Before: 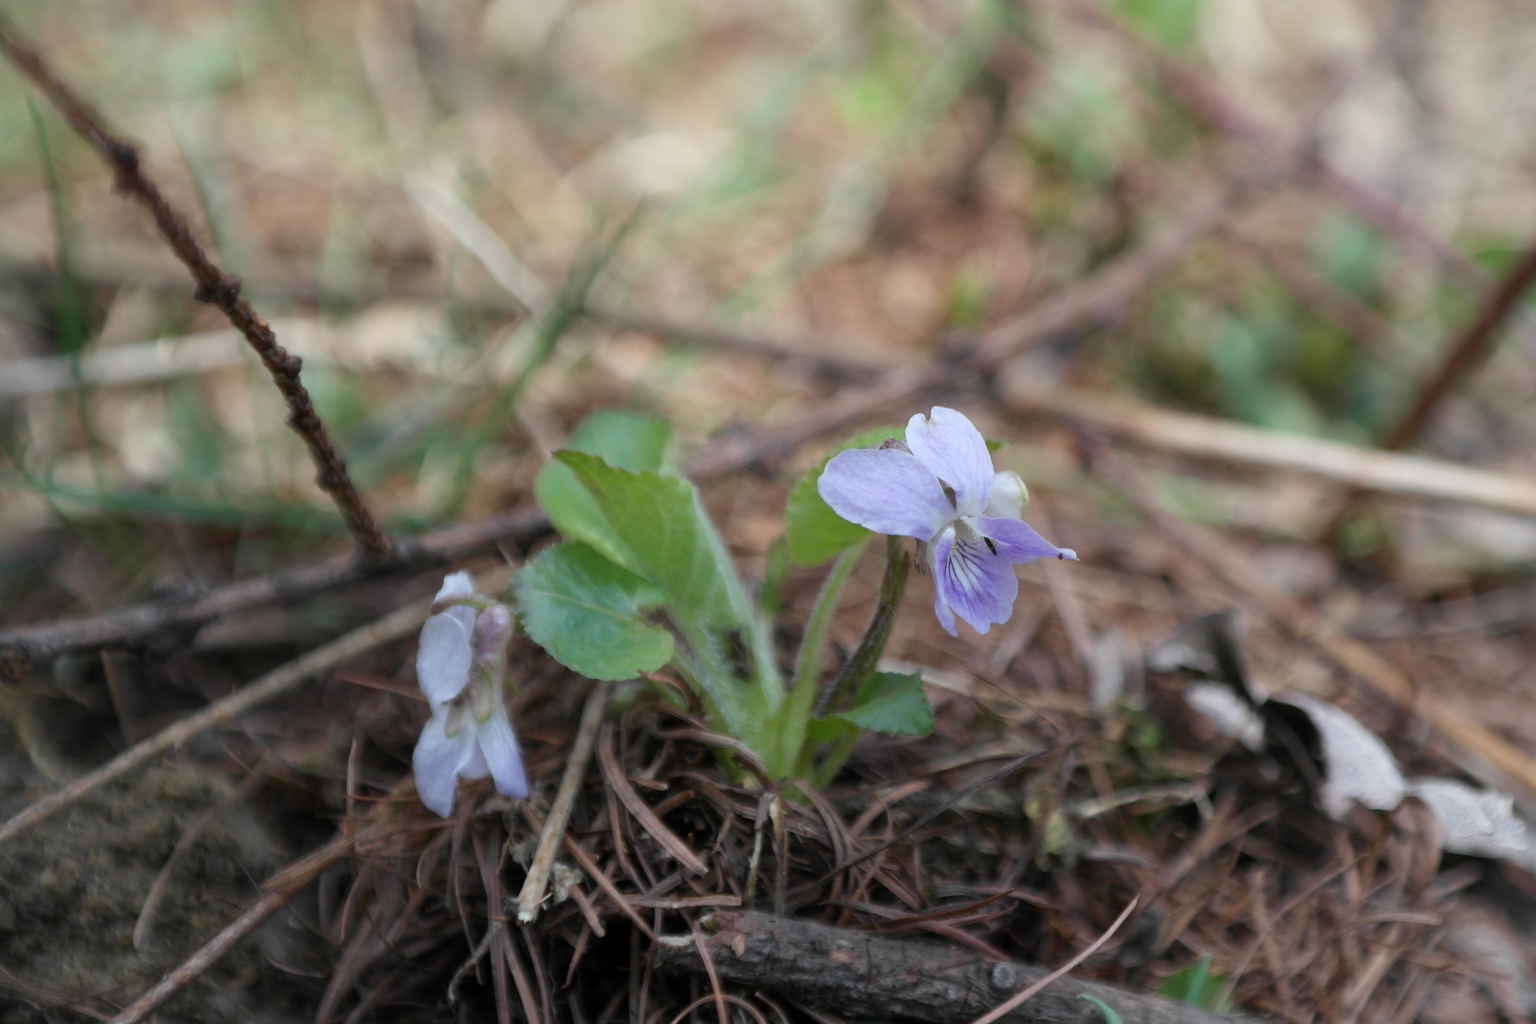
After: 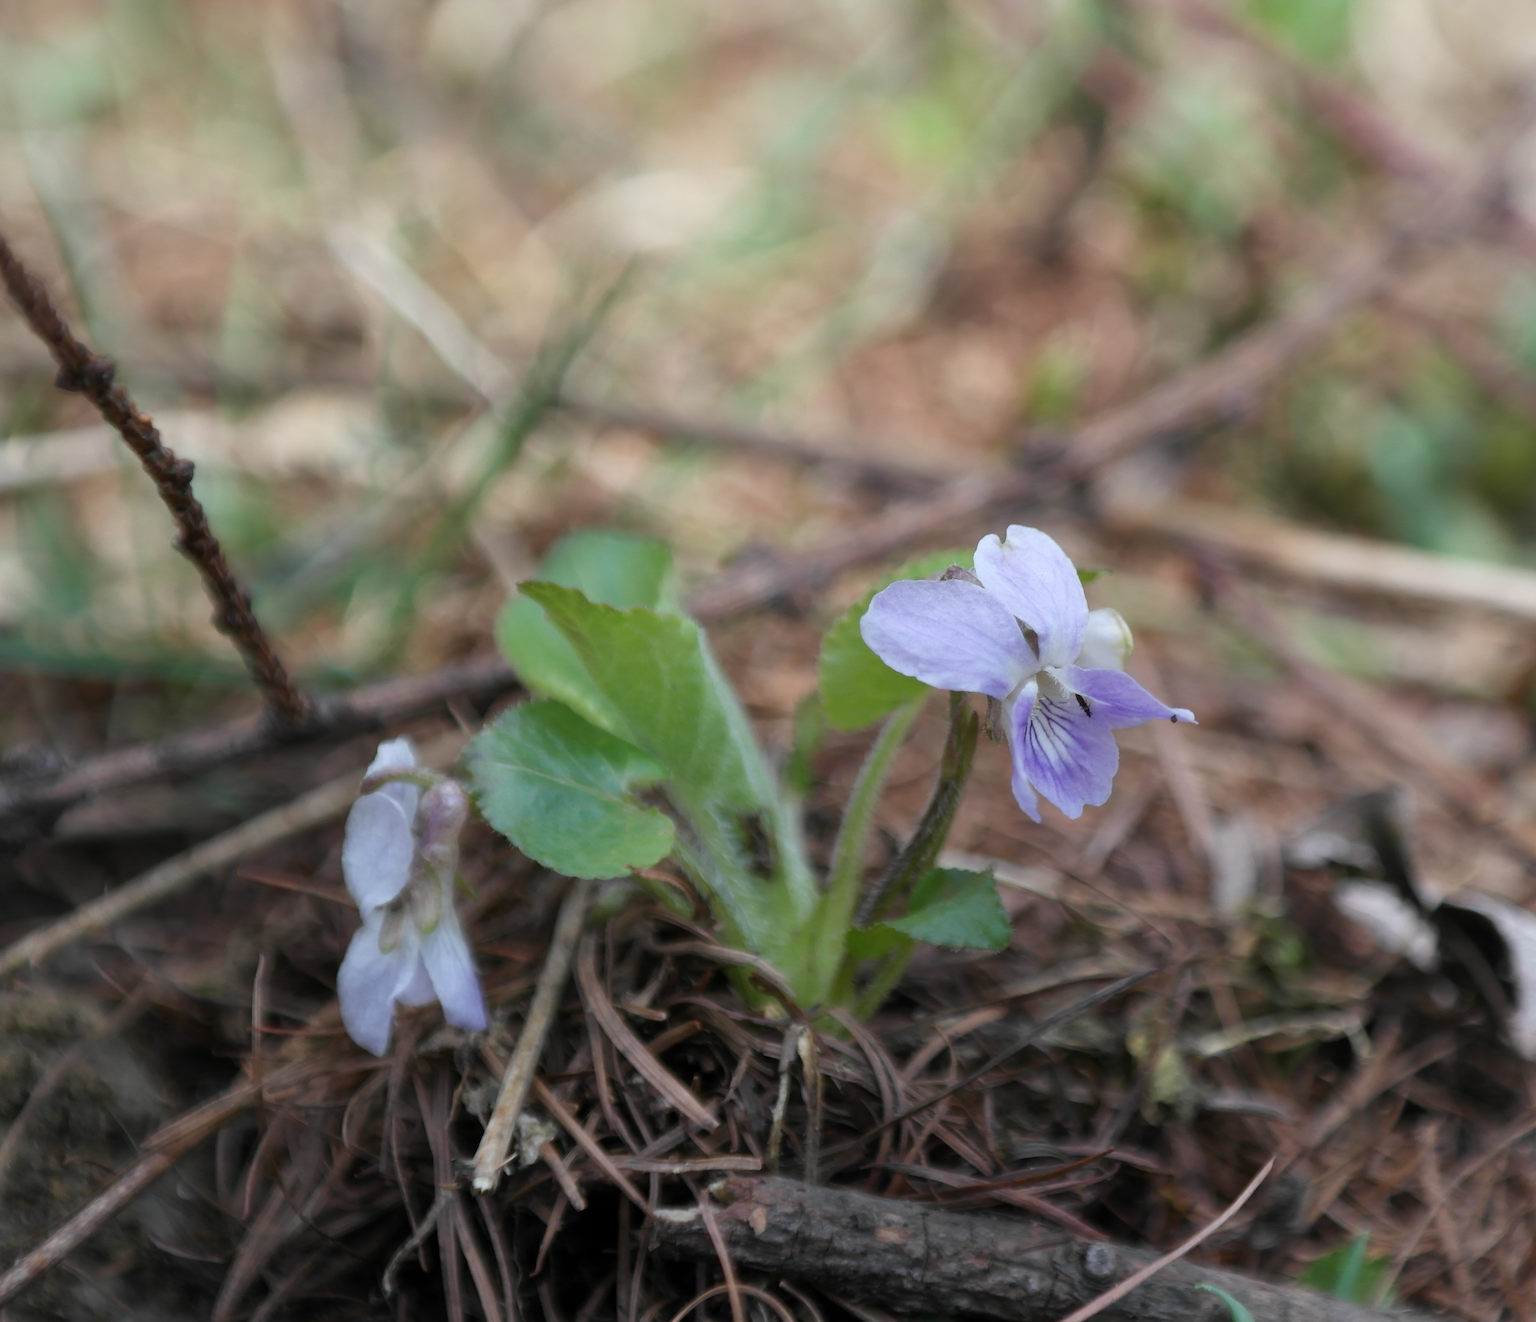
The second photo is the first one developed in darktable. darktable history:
crop: left 9.88%, right 12.664%
exposure: exposure 0.014 EV, compensate highlight preservation false
